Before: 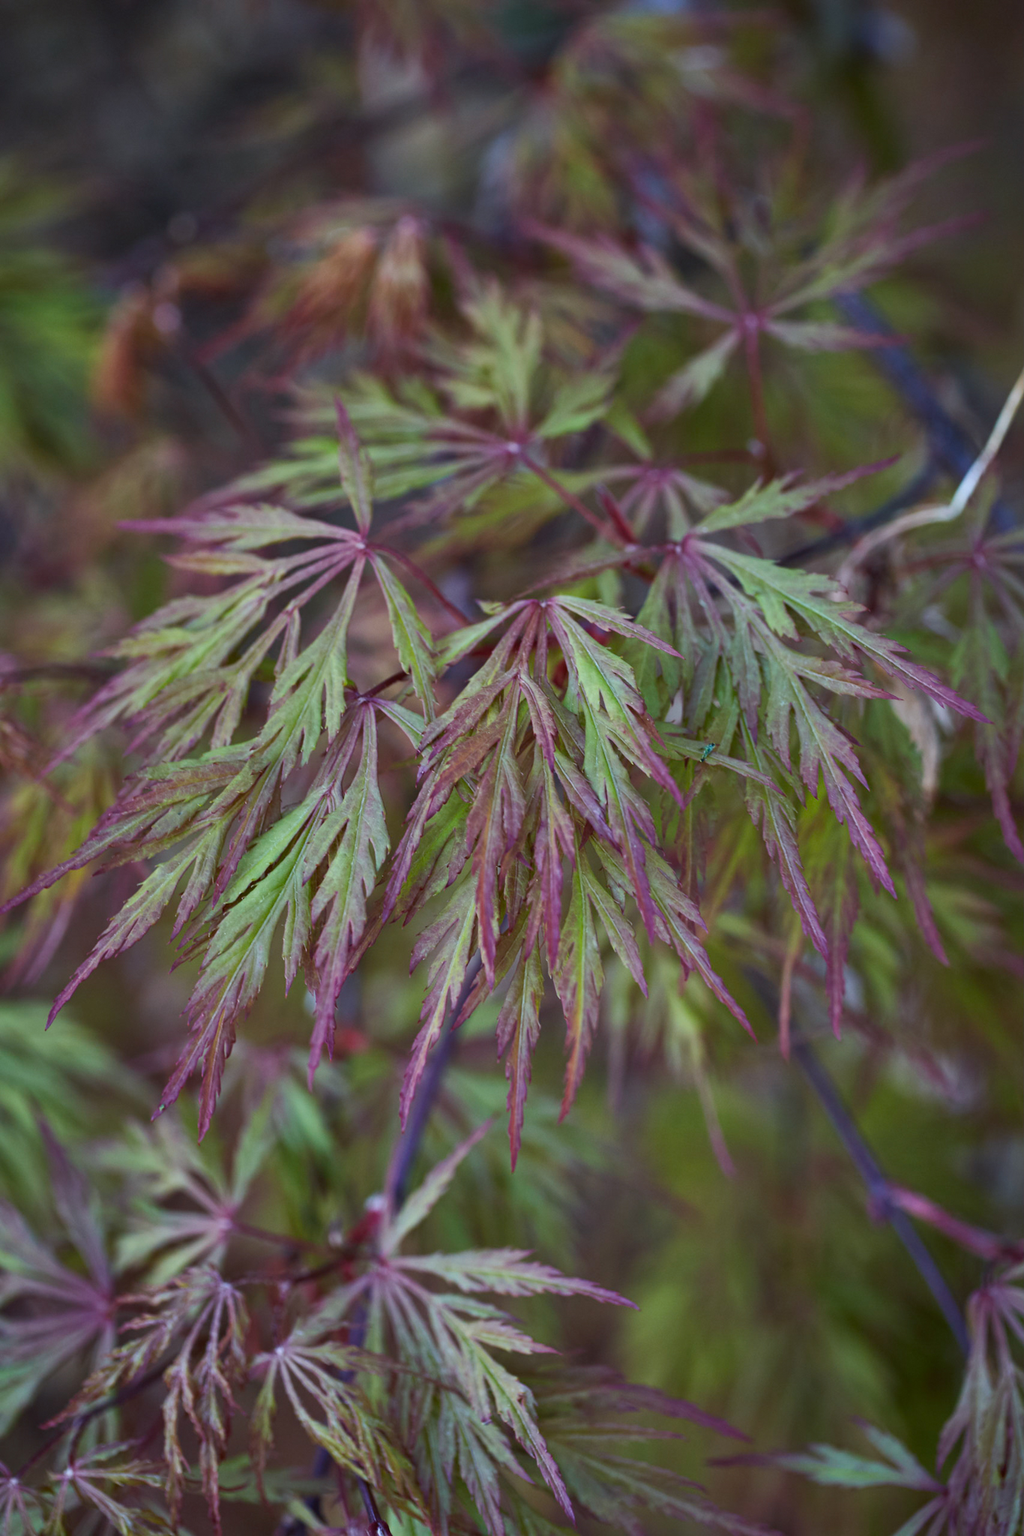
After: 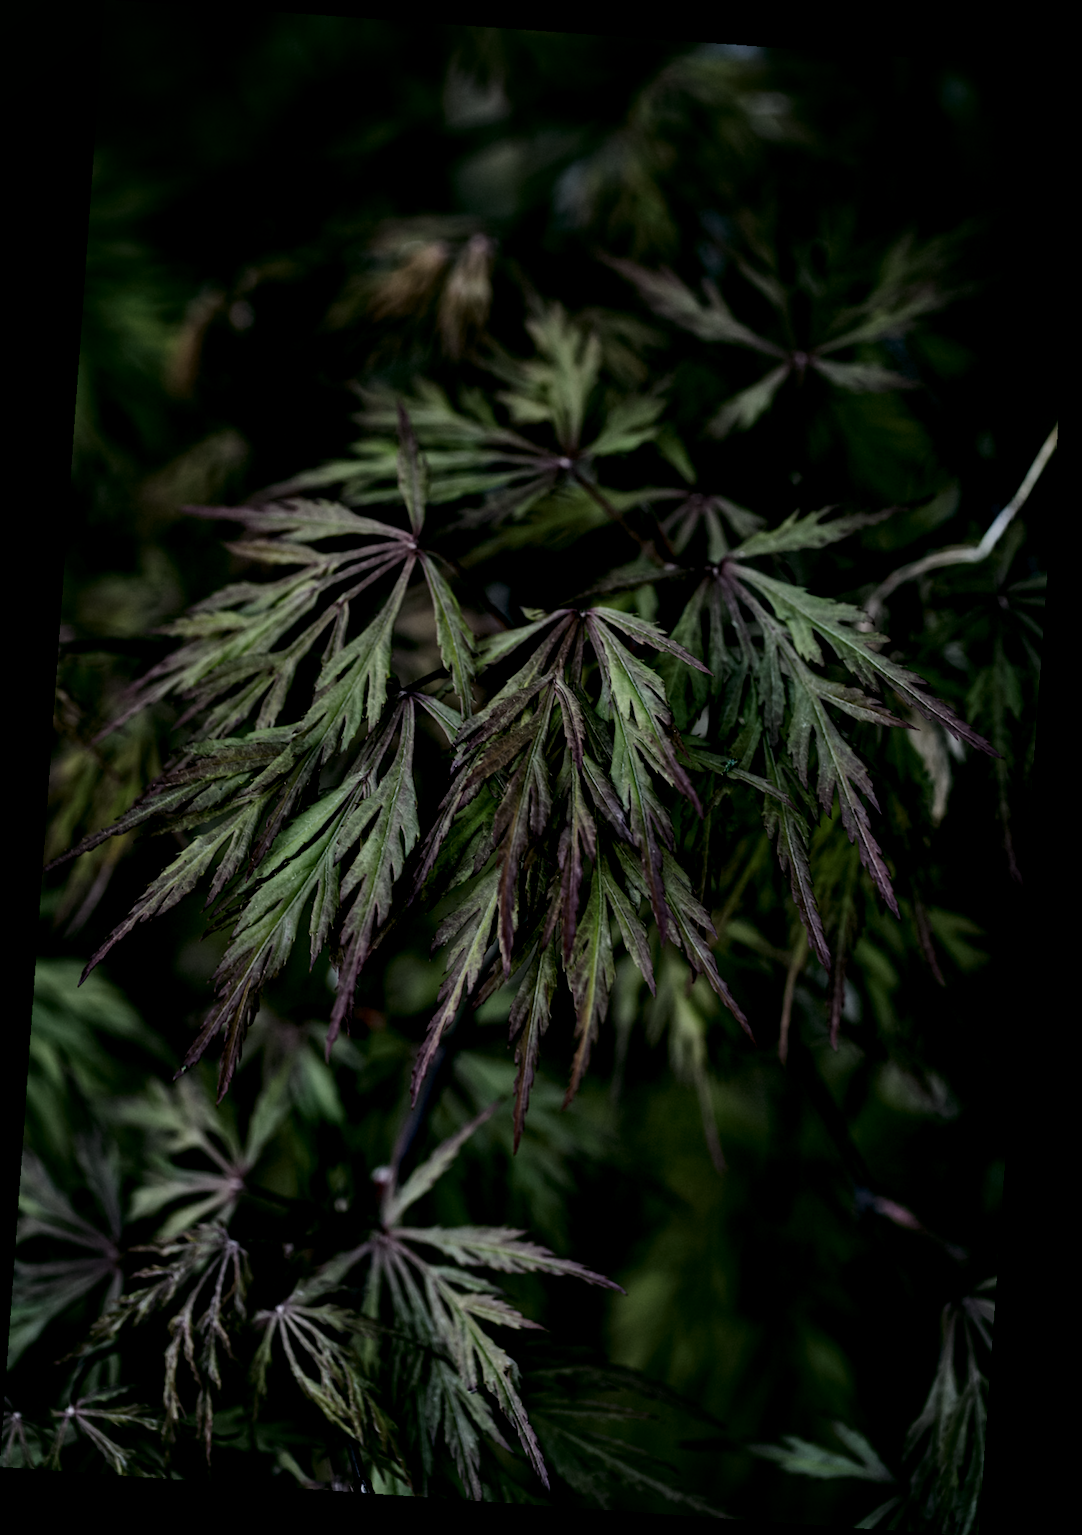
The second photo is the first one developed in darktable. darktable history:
local contrast: highlights 20%, detail 197%
exposure: exposure -2.002 EV, compensate highlight preservation false
tone equalizer: -8 EV -0.417 EV, -7 EV -0.389 EV, -6 EV -0.333 EV, -5 EV -0.222 EV, -3 EV 0.222 EV, -2 EV 0.333 EV, -1 EV 0.389 EV, +0 EV 0.417 EV, edges refinement/feathering 500, mask exposure compensation -1.57 EV, preserve details no
contrast brightness saturation: contrast 0.1, brightness 0.02, saturation 0.02
rotate and perspective: rotation 4.1°, automatic cropping off
color correction: highlights a* 4.02, highlights b* 4.98, shadows a* -7.55, shadows b* 4.98
filmic rgb: black relative exposure -6.98 EV, white relative exposure 5.63 EV, hardness 2.86
